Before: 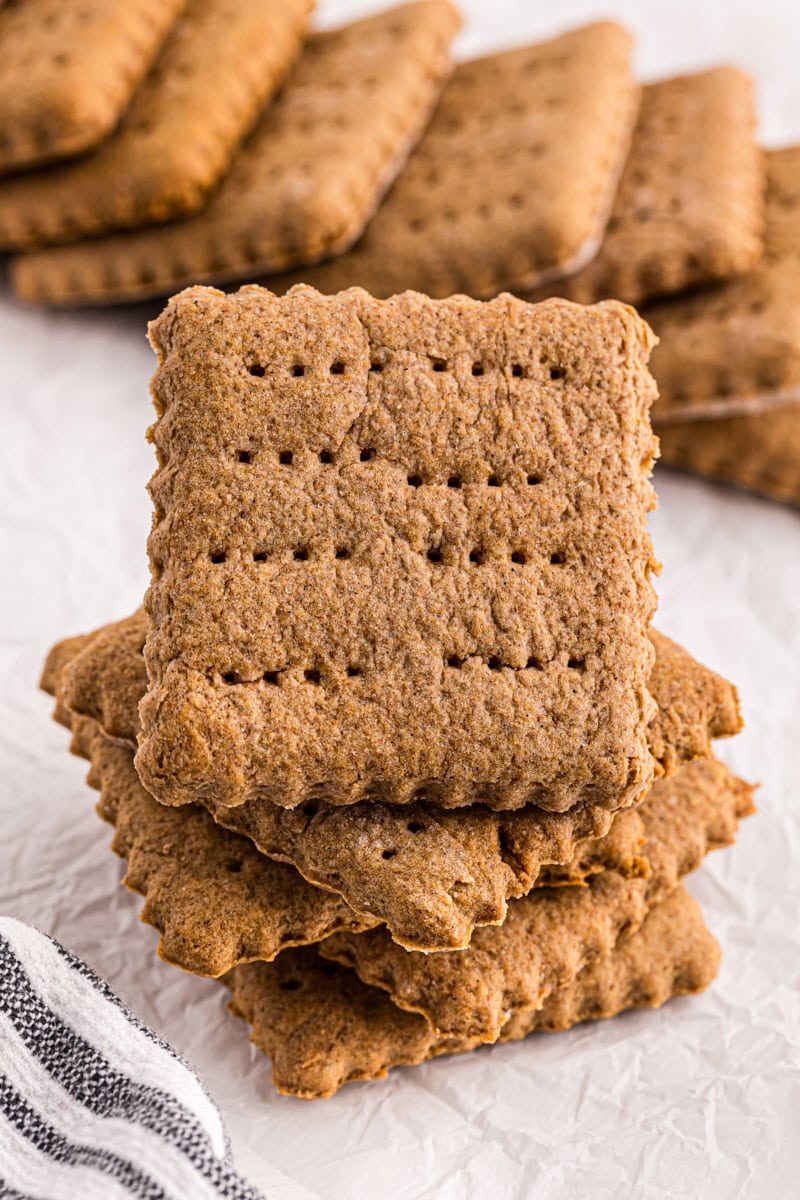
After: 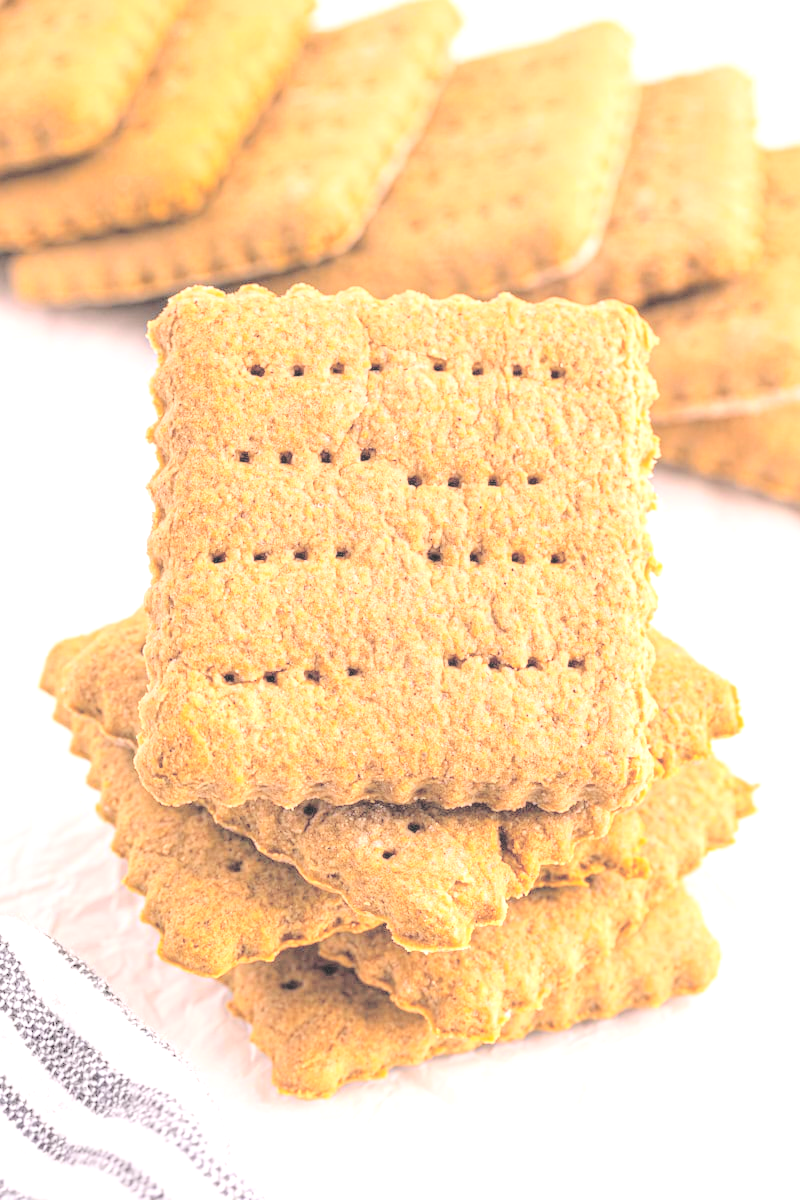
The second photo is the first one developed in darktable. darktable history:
exposure: black level correction 0, exposure 1.1 EV, compensate highlight preservation false
contrast brightness saturation: brightness 1
